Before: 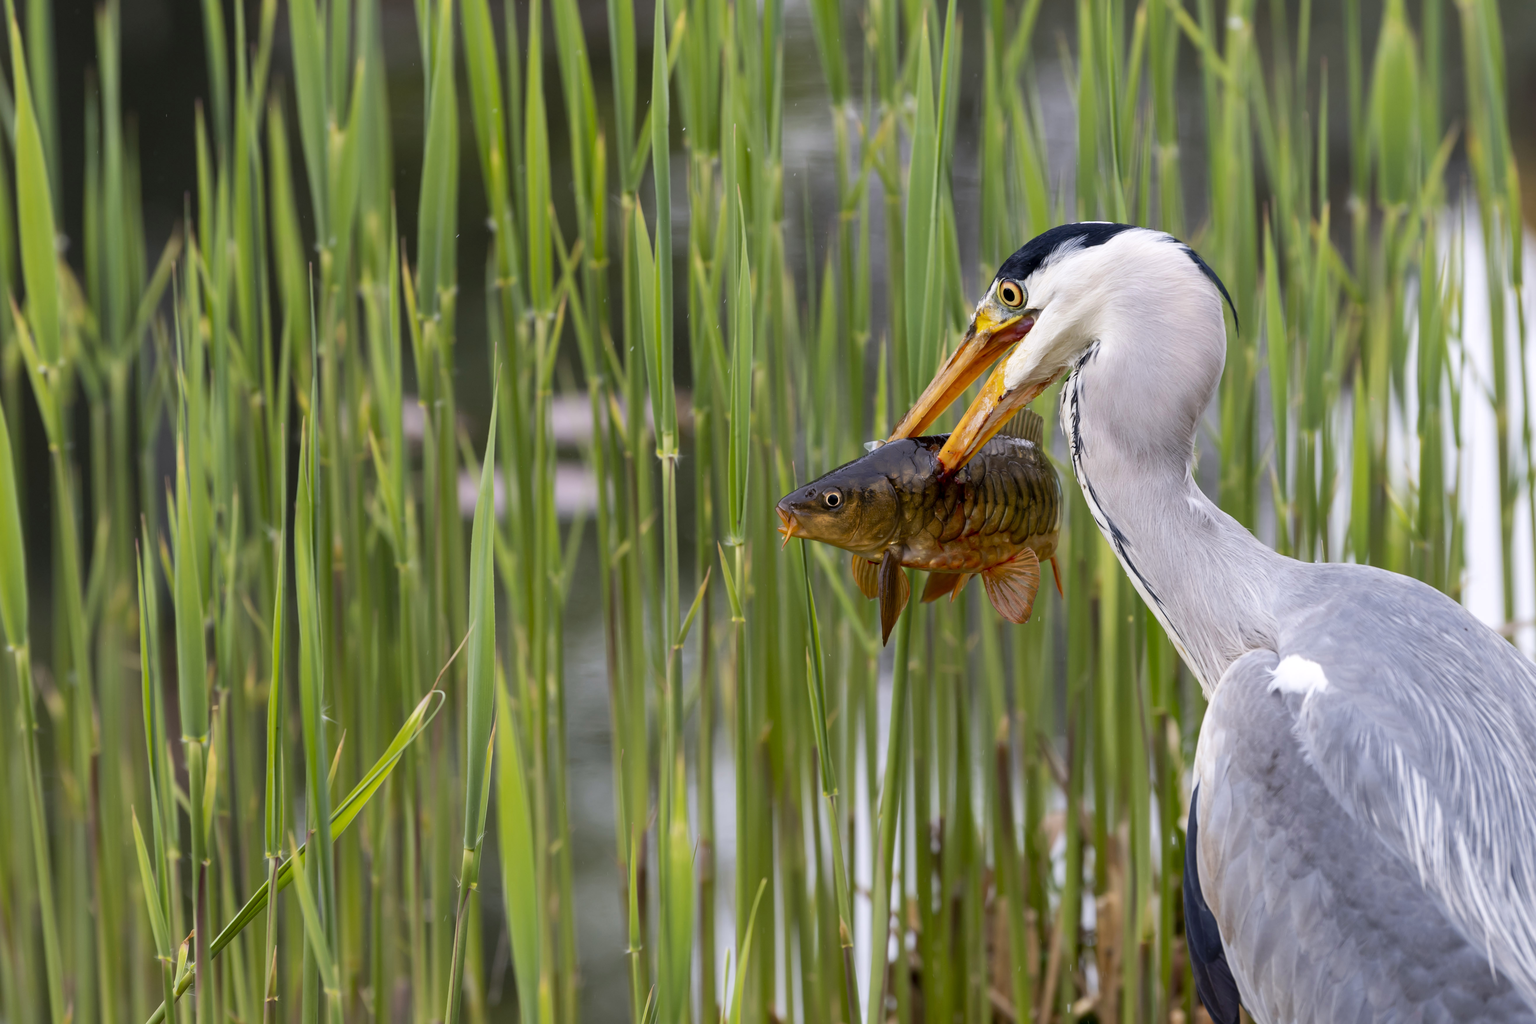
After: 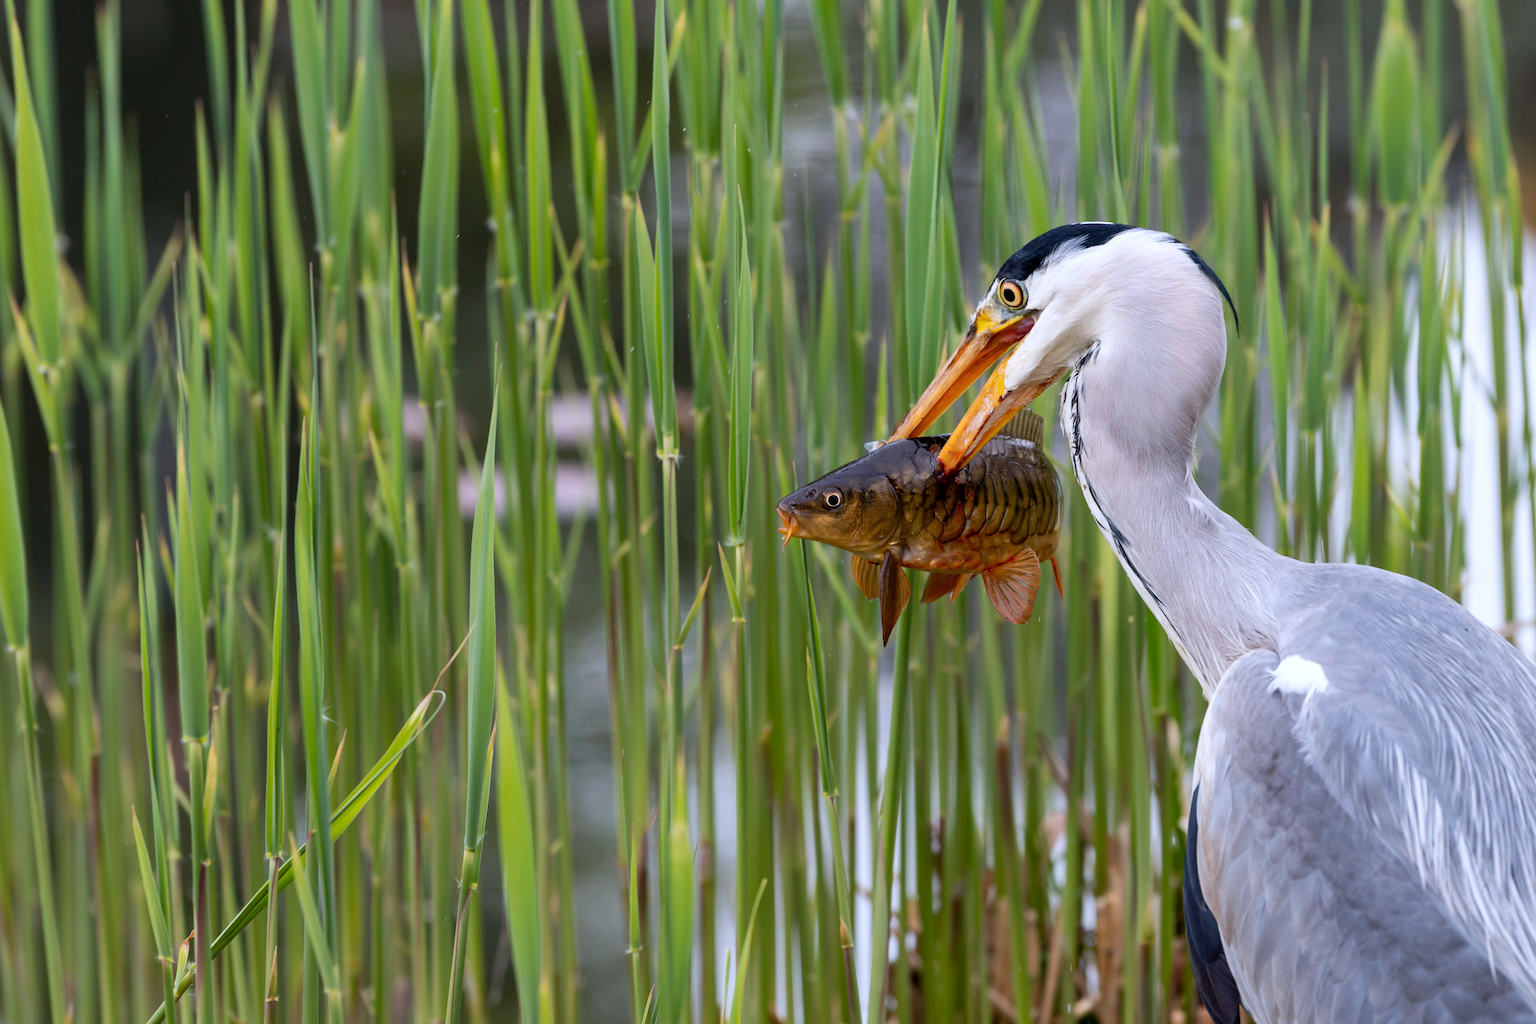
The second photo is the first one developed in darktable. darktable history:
color correction: highlights a* -0.756, highlights b* -9.39
